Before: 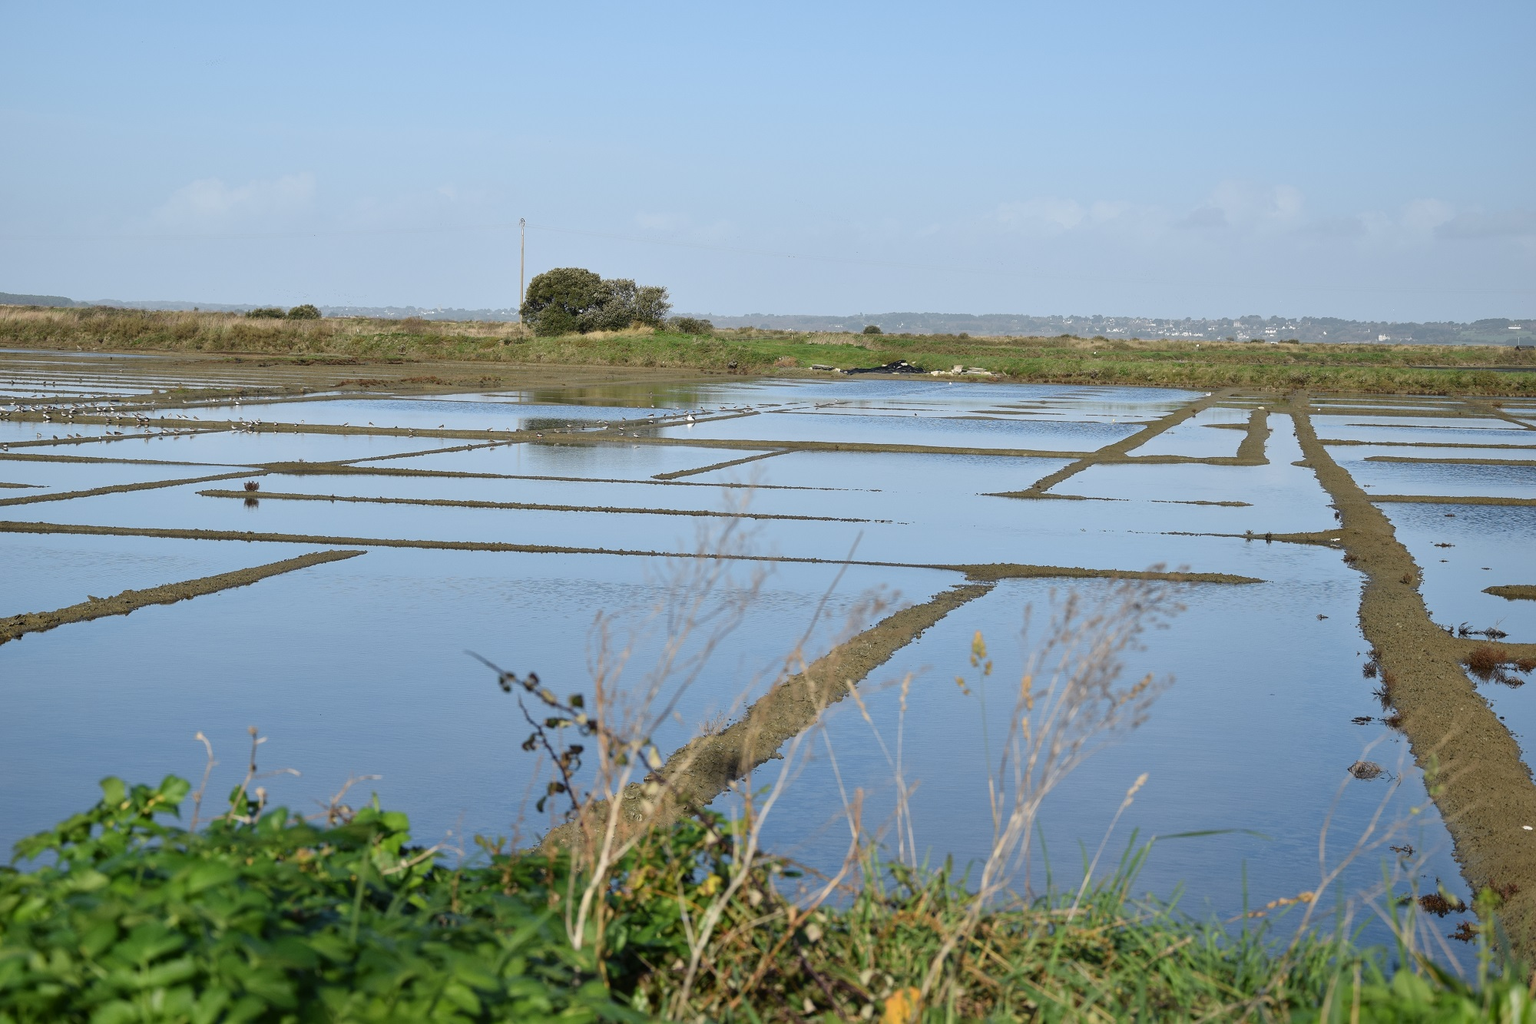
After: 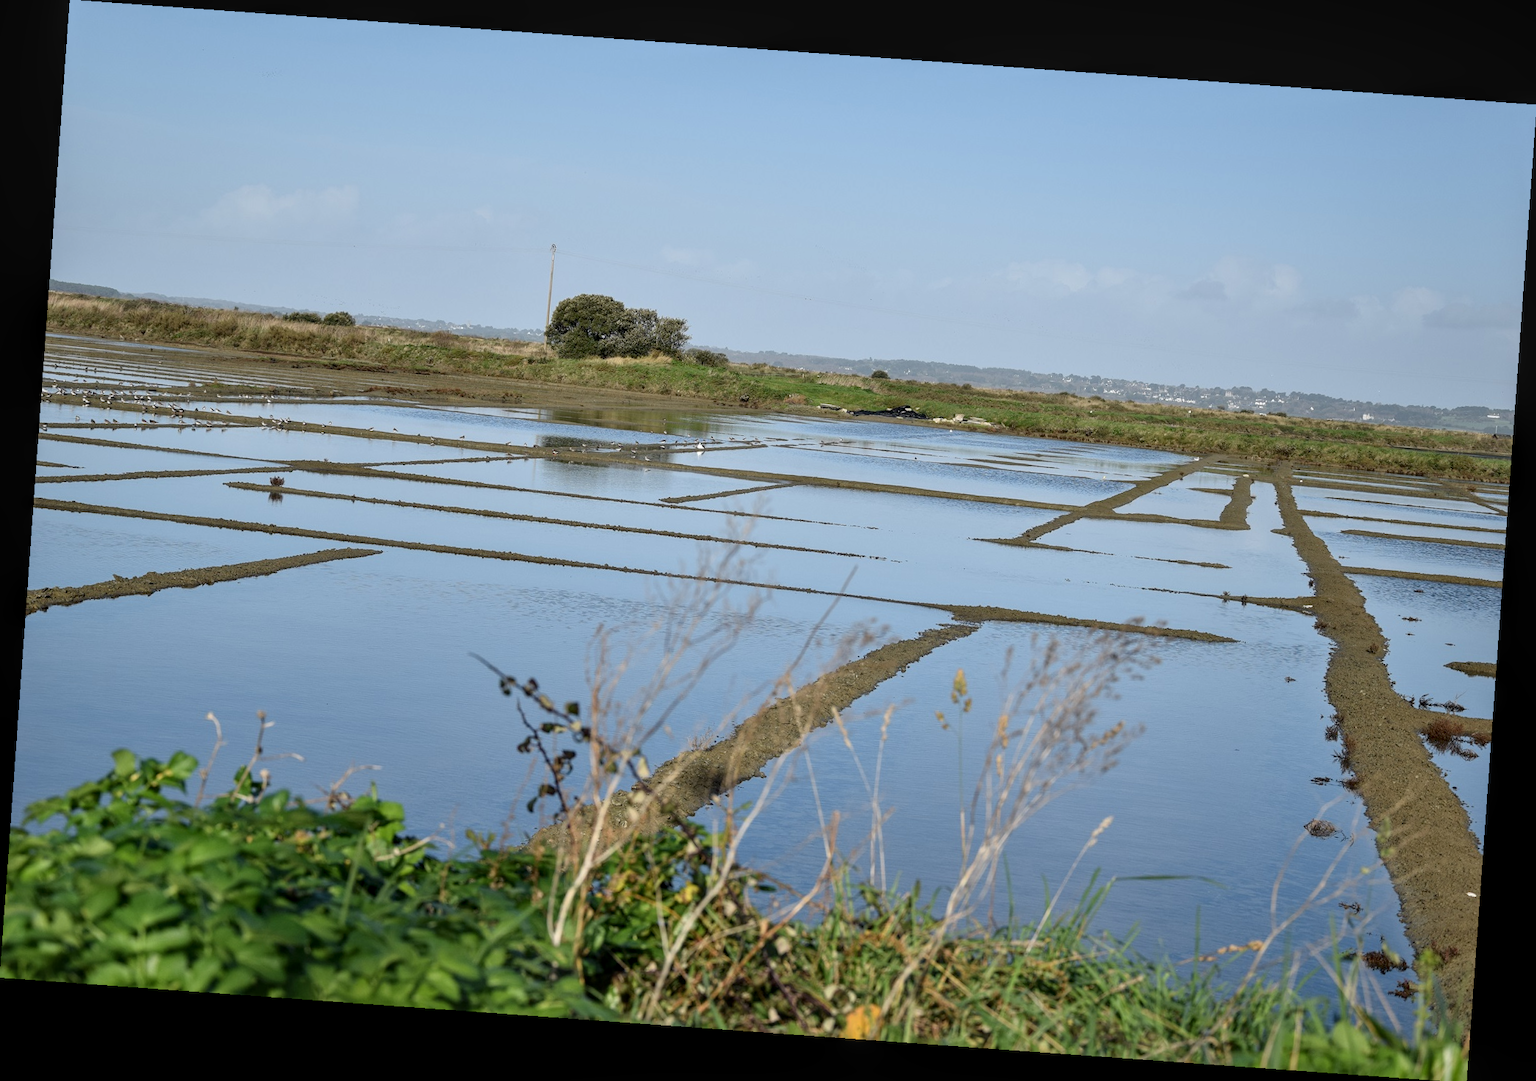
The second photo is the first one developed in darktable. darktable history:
rotate and perspective: rotation 4.1°, automatic cropping off
local contrast: on, module defaults
